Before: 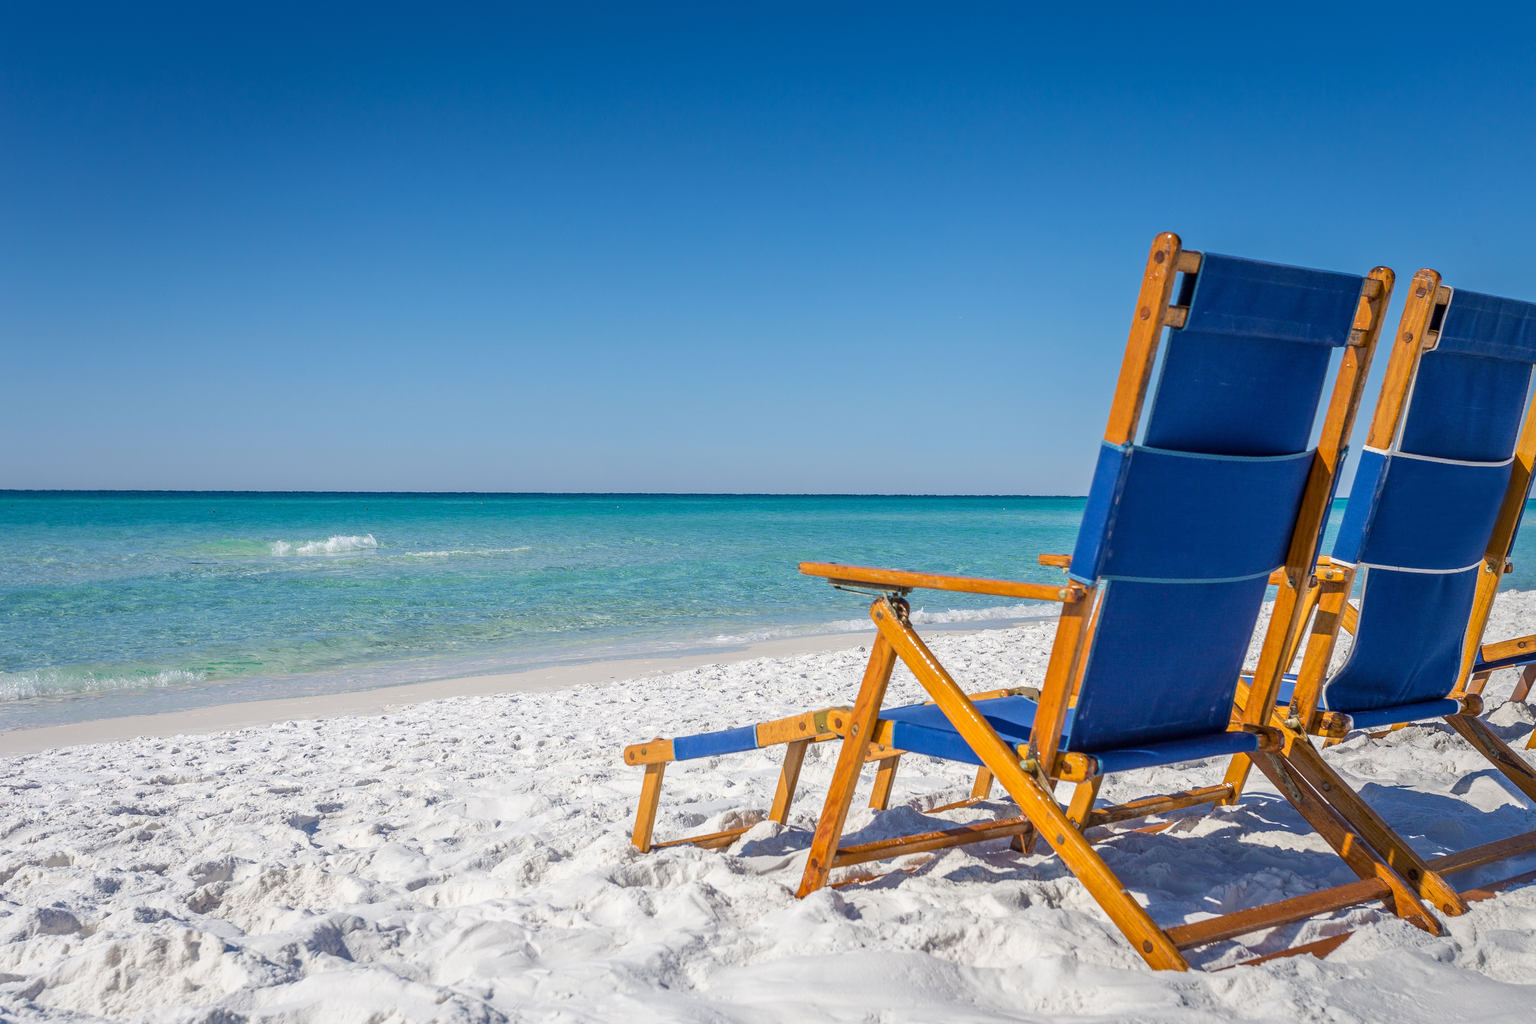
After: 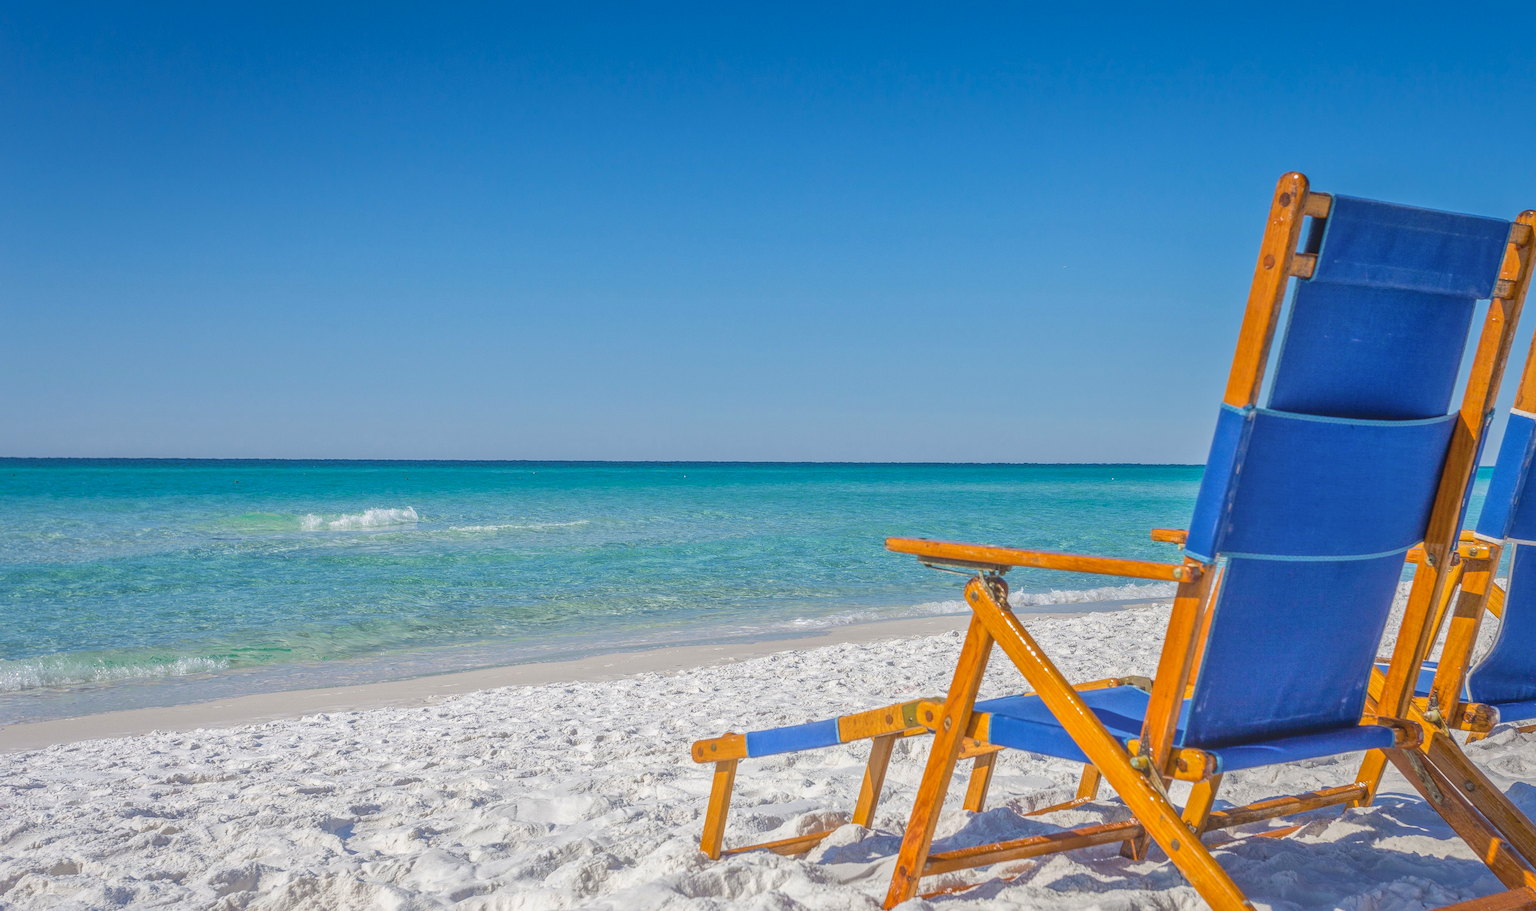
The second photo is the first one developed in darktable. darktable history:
shadows and highlights: on, module defaults
local contrast: highlights 72%, shadows 15%, midtone range 0.191
contrast brightness saturation: contrast 0.045, saturation 0.068
crop: top 7.544%, right 9.732%, bottom 12.098%
